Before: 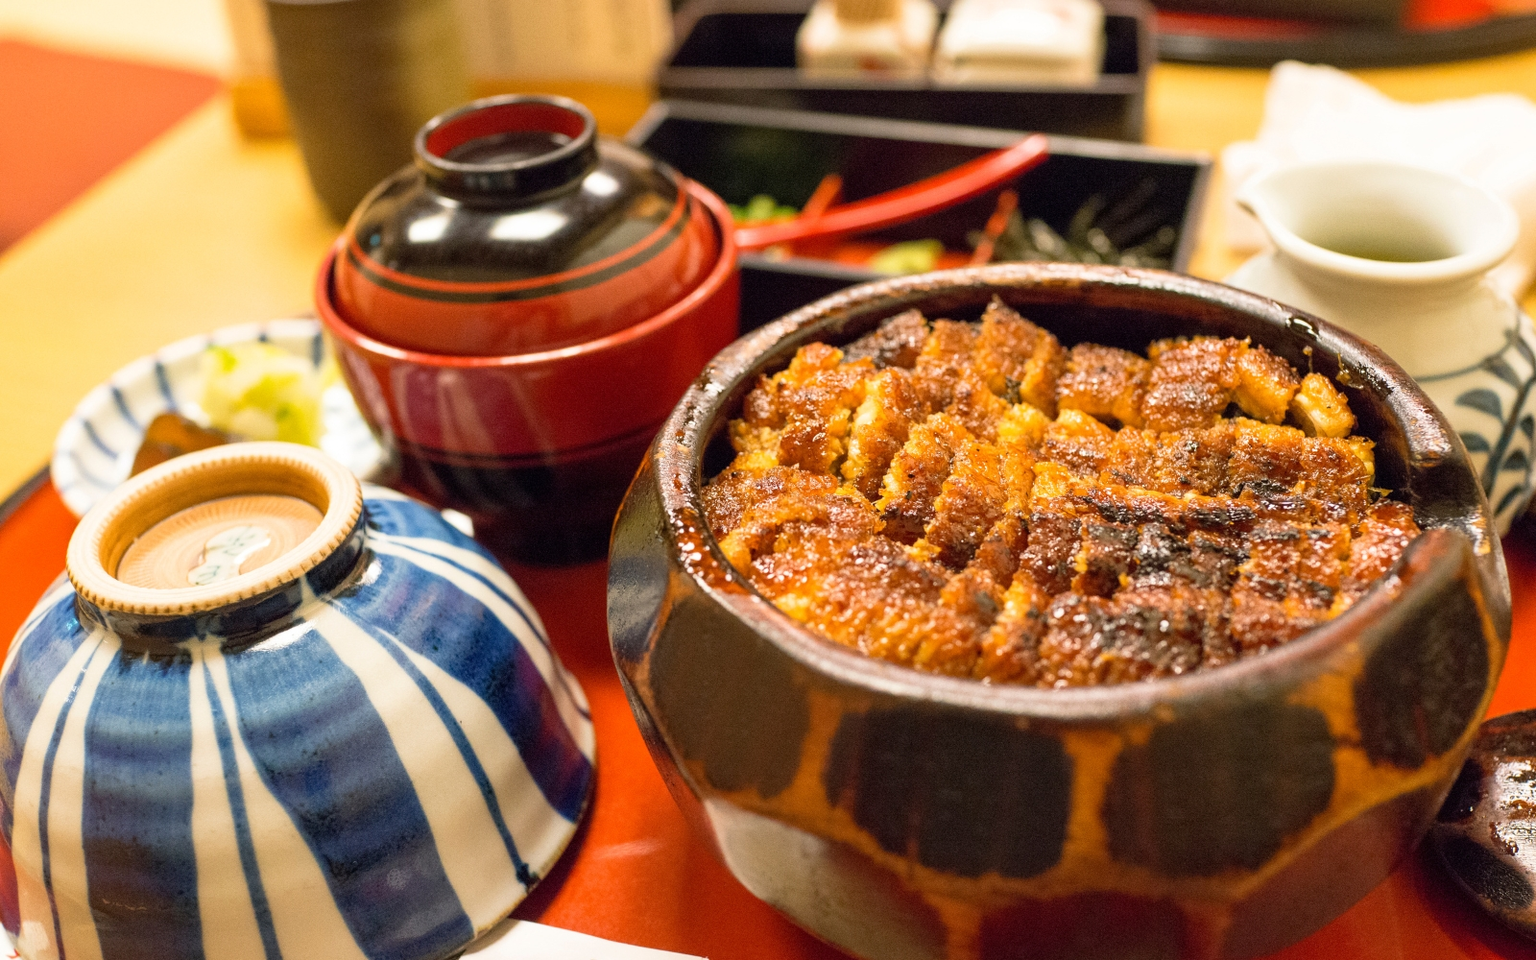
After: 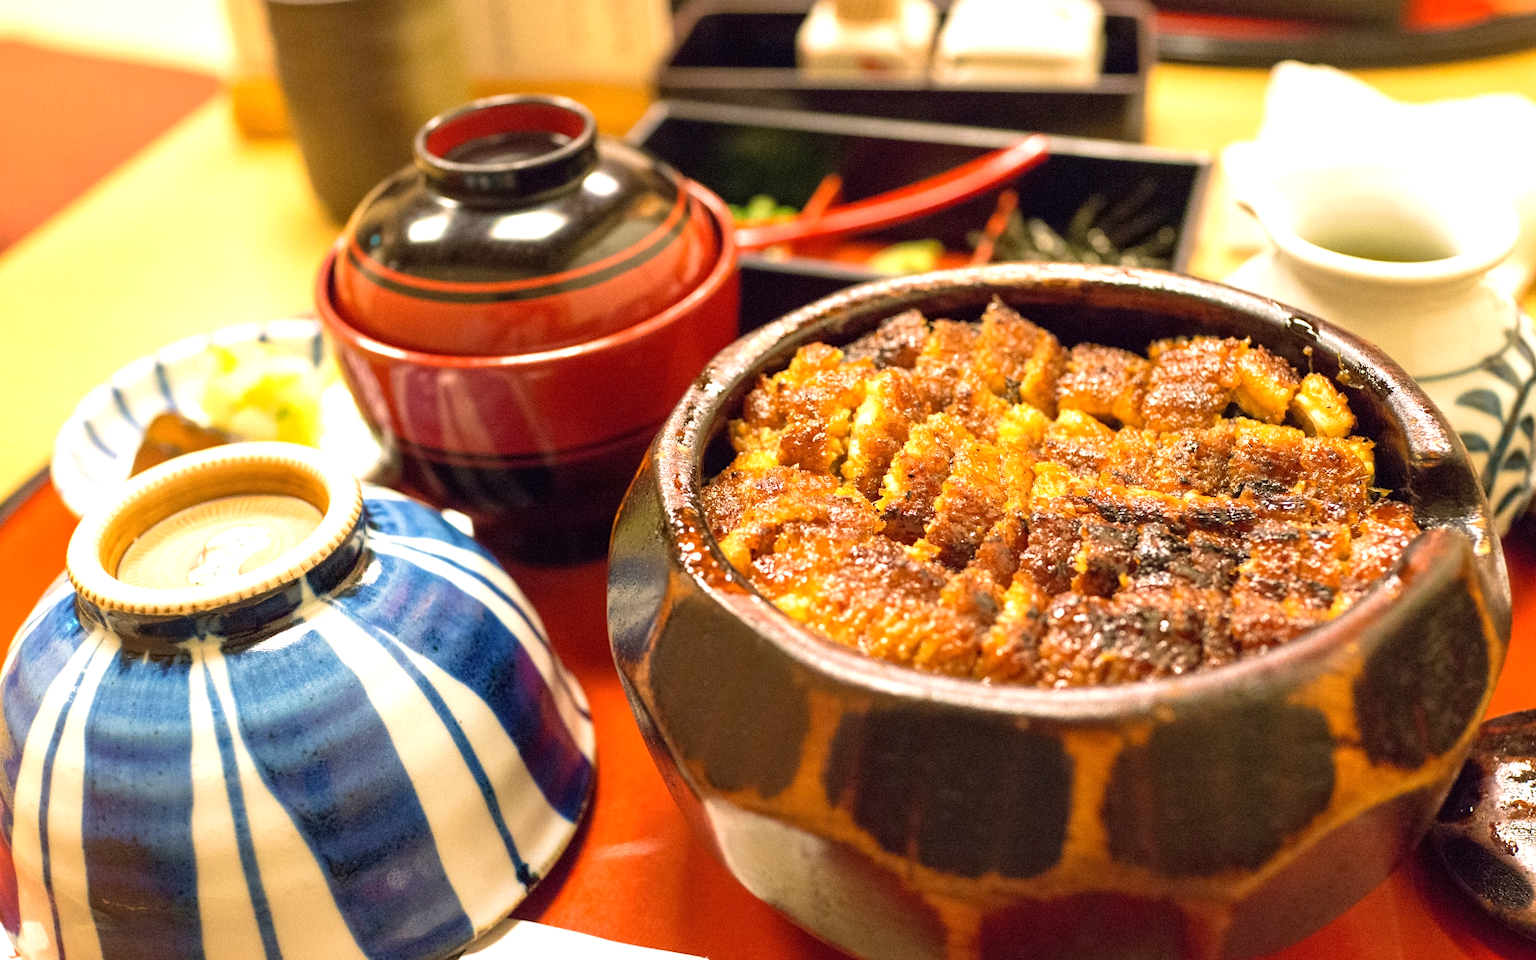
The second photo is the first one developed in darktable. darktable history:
velvia: on, module defaults
exposure: exposure 0.49 EV, compensate exposure bias true, compensate highlight preservation false
